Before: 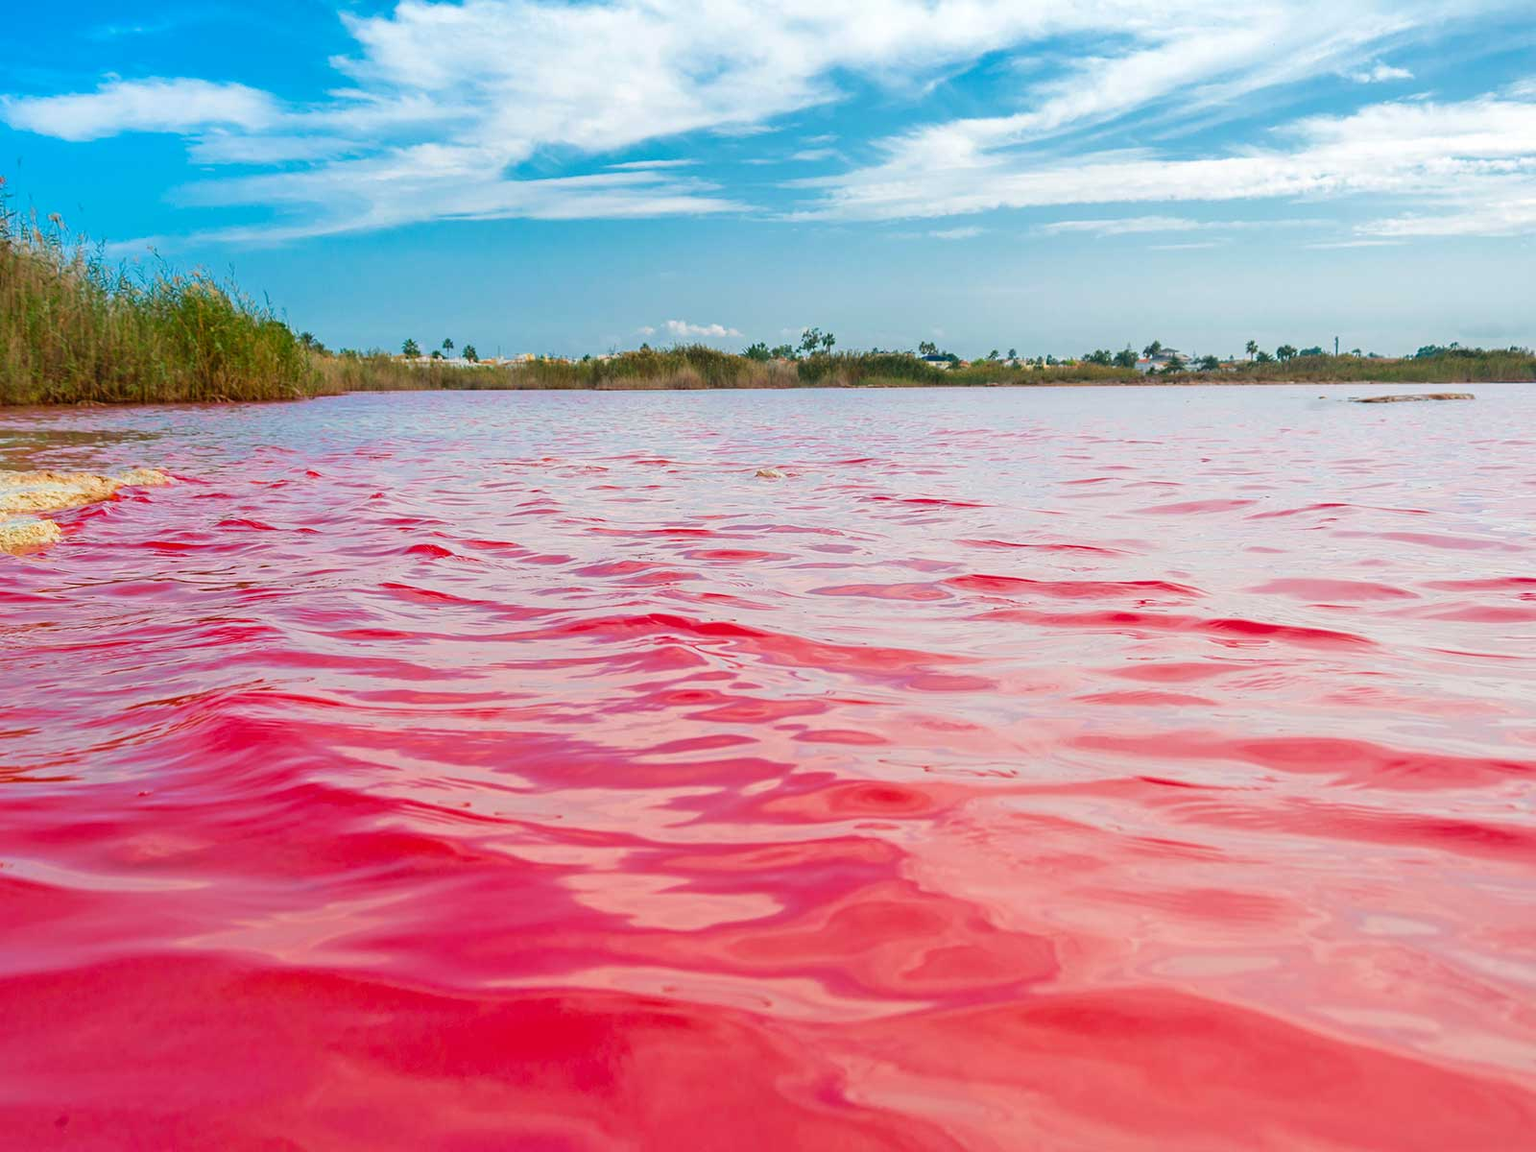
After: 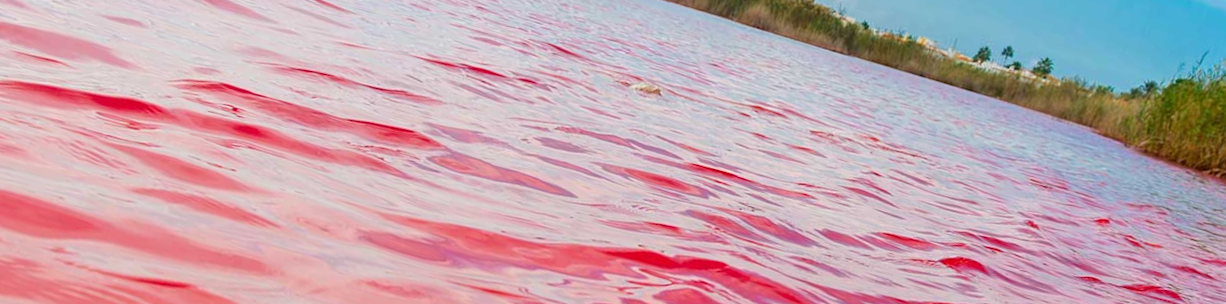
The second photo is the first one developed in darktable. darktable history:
crop and rotate: angle 16.12°, top 30.835%, bottom 35.653%
rotate and perspective: lens shift (vertical) 0.048, lens shift (horizontal) -0.024, automatic cropping off
